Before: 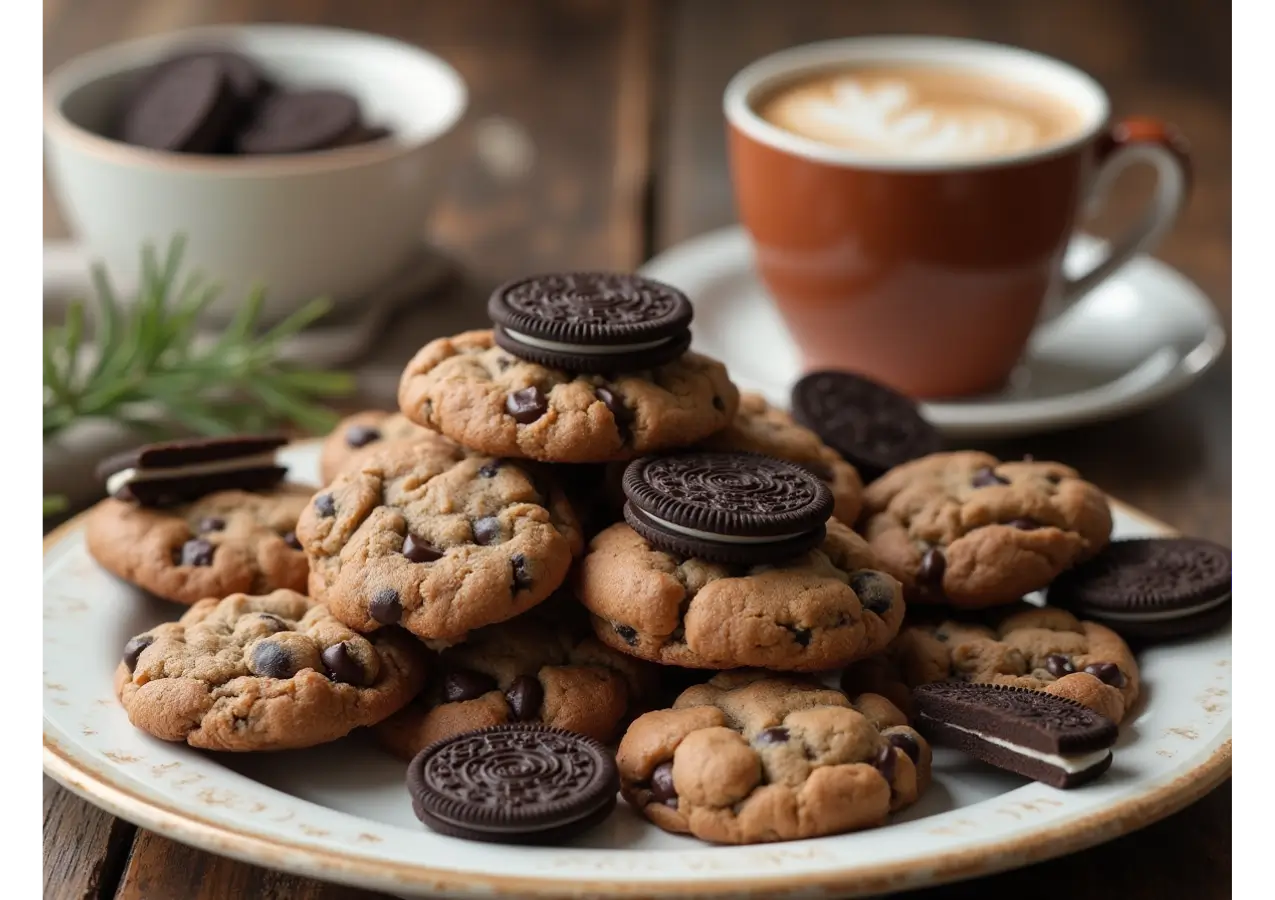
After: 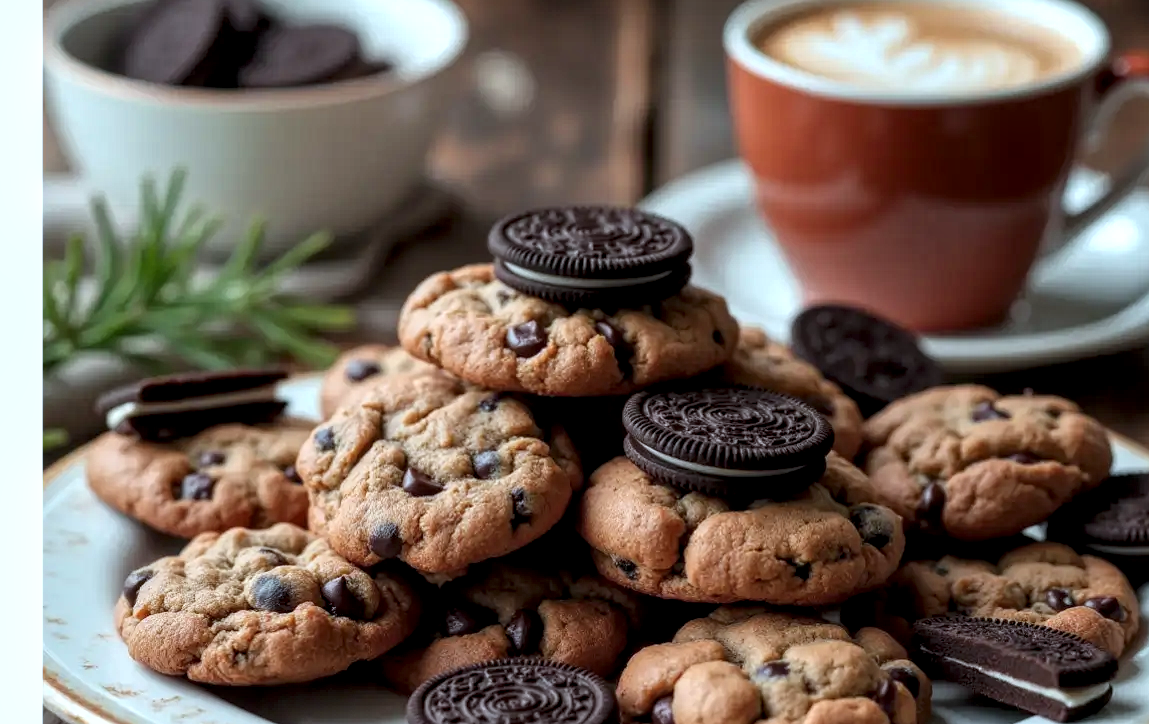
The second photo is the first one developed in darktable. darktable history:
crop: top 7.434%, right 9.848%, bottom 12.072%
local contrast: highlights 105%, shadows 100%, detail 201%, midtone range 0.2
color calibration: output R [0.972, 0.068, -0.094, 0], output G [-0.178, 1.216, -0.086, 0], output B [0.095, -0.136, 0.98, 0], x 0.37, y 0.382, temperature 4303.76 K
